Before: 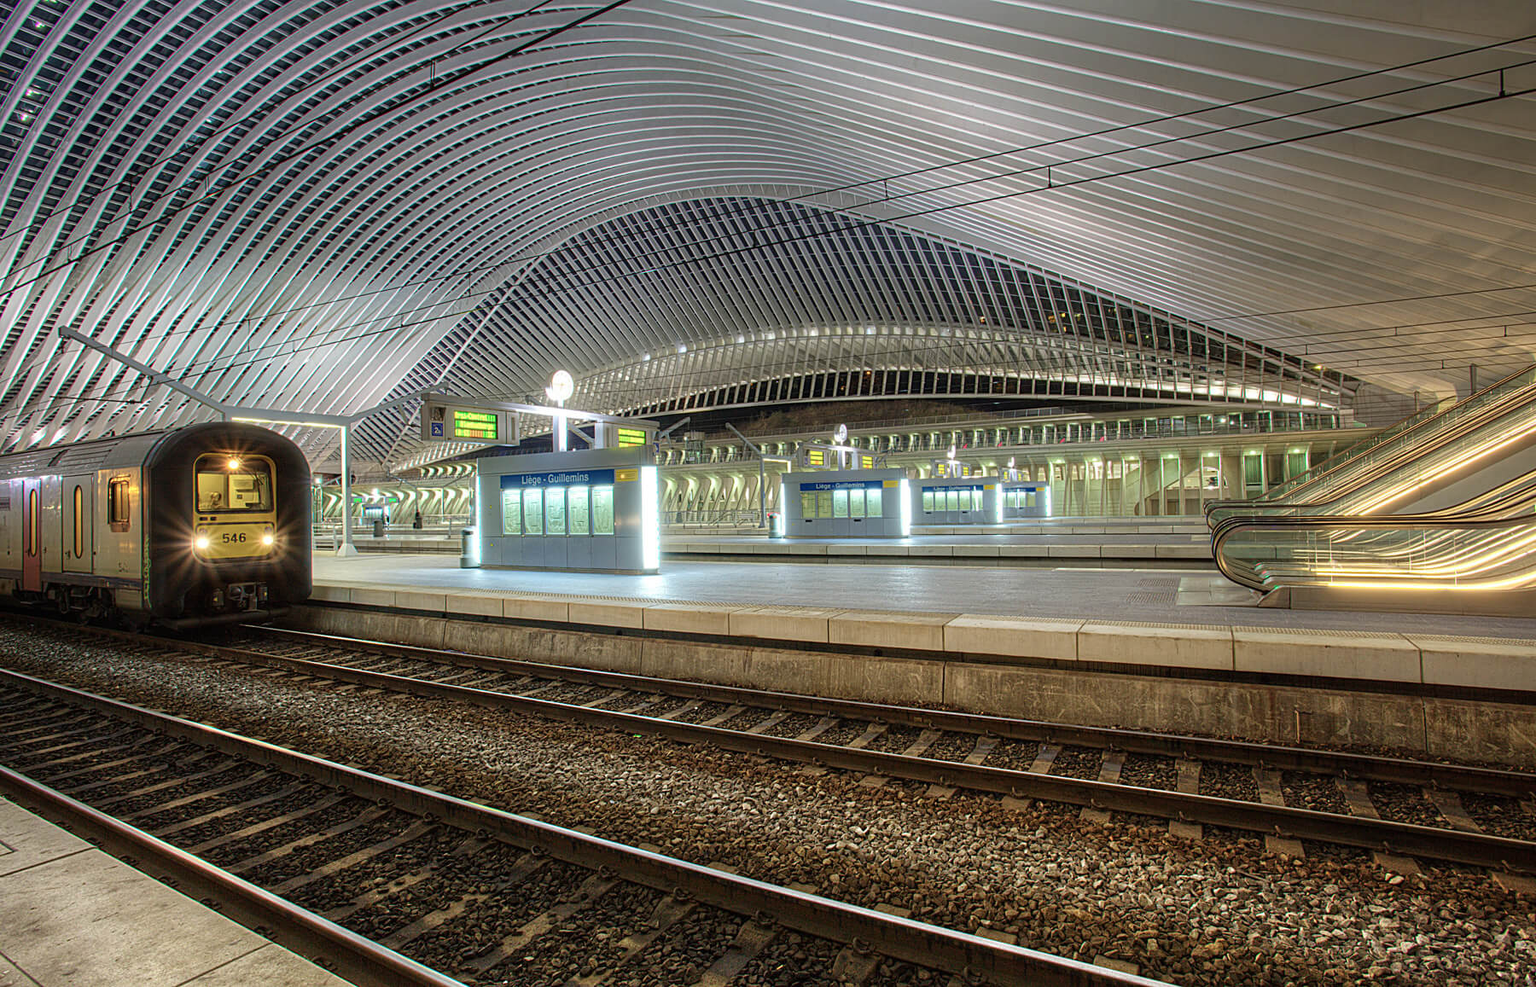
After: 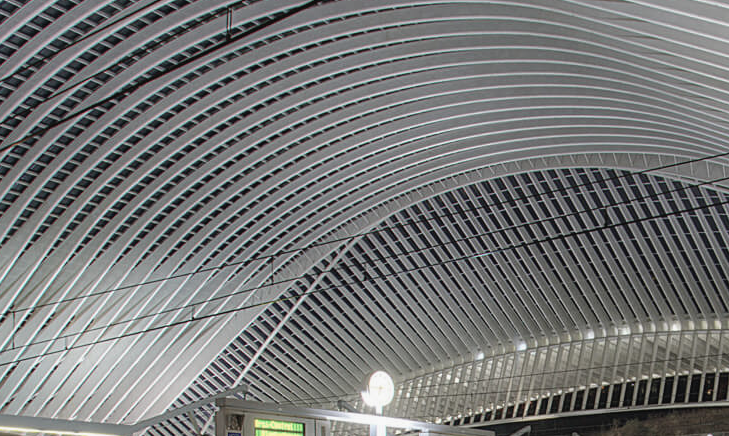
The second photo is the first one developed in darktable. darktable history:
crop: left 15.45%, top 5.453%, right 44.033%, bottom 56.837%
contrast brightness saturation: contrast -0.05, saturation -0.409
